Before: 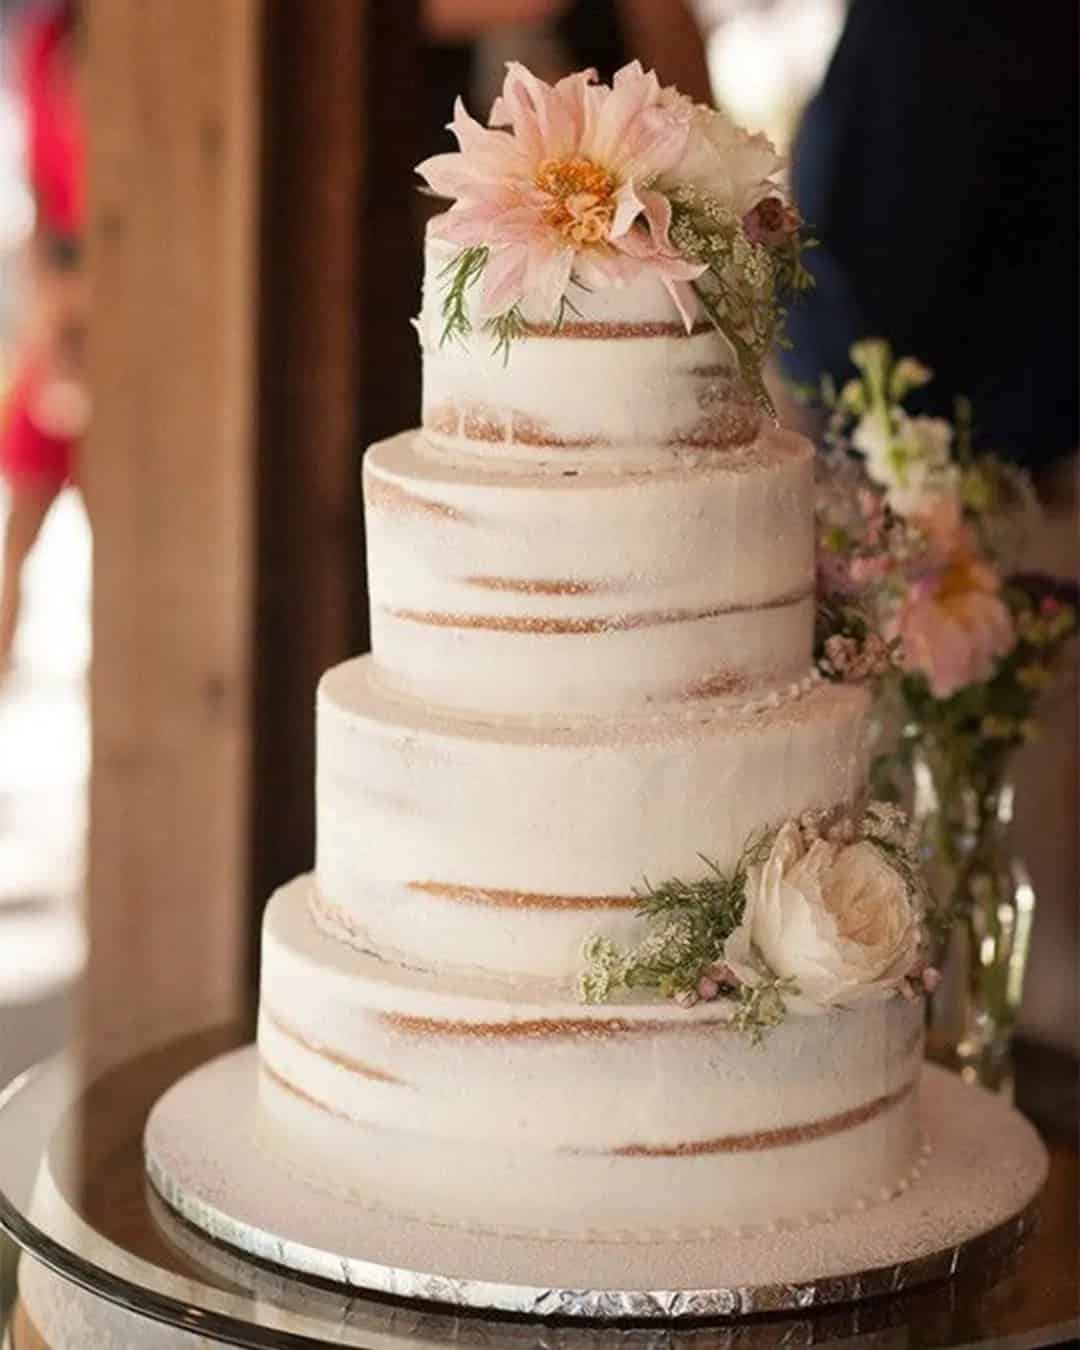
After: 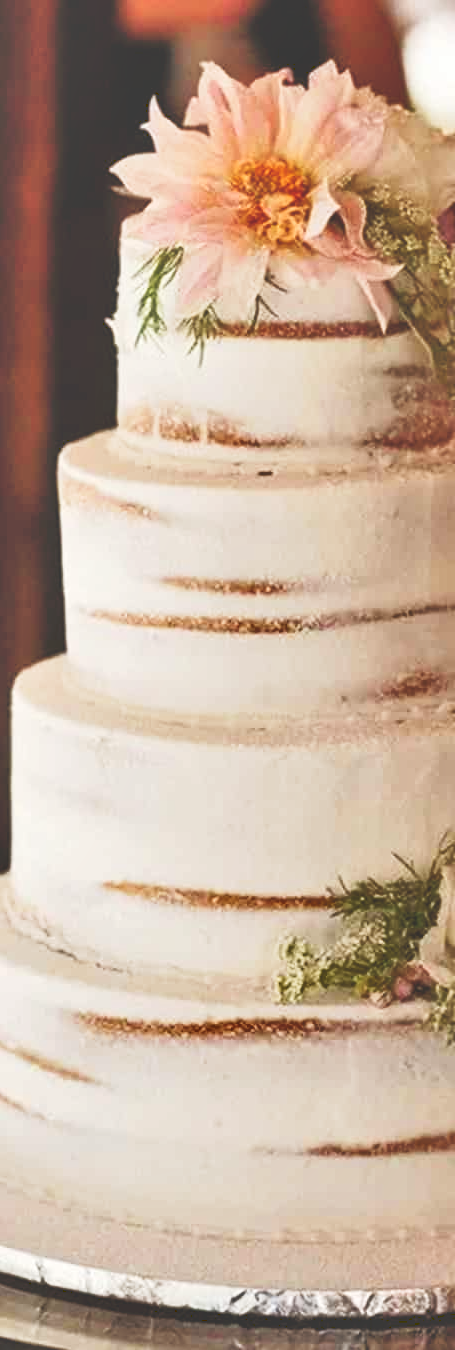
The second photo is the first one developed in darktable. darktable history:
tone equalizer: -7 EV 0.144 EV, -6 EV 0.629 EV, -5 EV 1.18 EV, -4 EV 1.3 EV, -3 EV 1.17 EV, -2 EV 0.6 EV, -1 EV 0.158 EV
contrast equalizer: y [[0.5 ×6], [0.5 ×6], [0.5, 0.5, 0.501, 0.545, 0.707, 0.863], [0 ×6], [0 ×6]]
tone curve: curves: ch0 [(0, 0) (0.003, 0.24) (0.011, 0.24) (0.025, 0.24) (0.044, 0.244) (0.069, 0.244) (0.1, 0.252) (0.136, 0.264) (0.177, 0.274) (0.224, 0.284) (0.277, 0.313) (0.335, 0.361) (0.399, 0.415) (0.468, 0.498) (0.543, 0.595) (0.623, 0.695) (0.709, 0.793) (0.801, 0.883) (0.898, 0.942) (1, 1)], preserve colors none
crop: left 28.273%, right 29.568%
shadows and highlights: shadows 60.57, highlights color adjustment 39.24%, soften with gaussian
